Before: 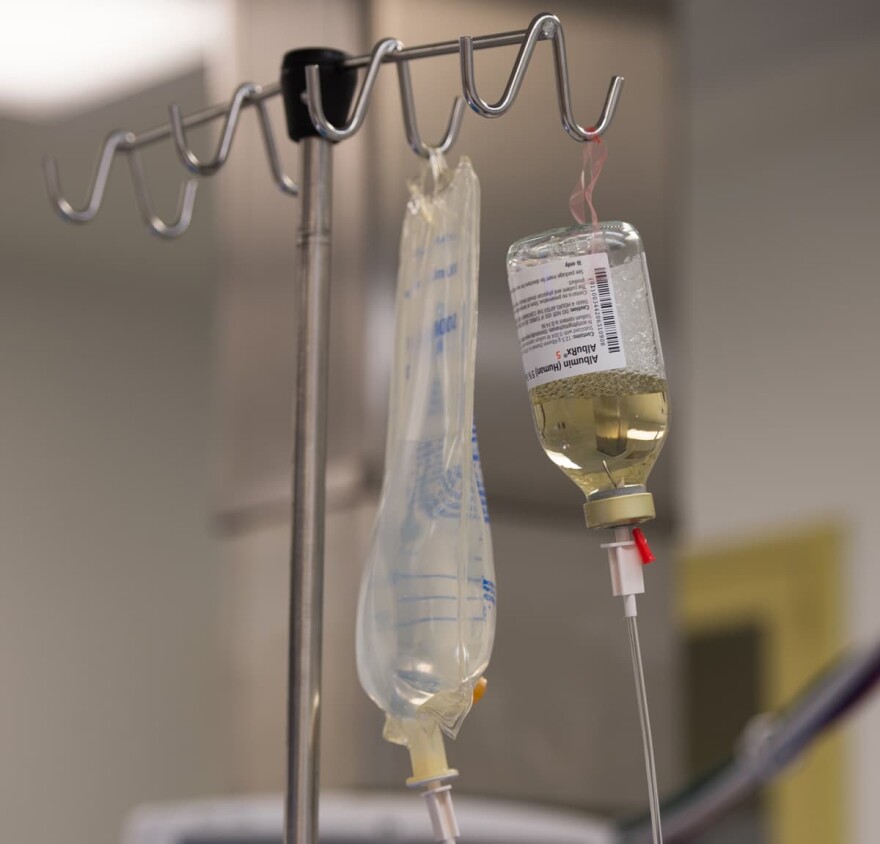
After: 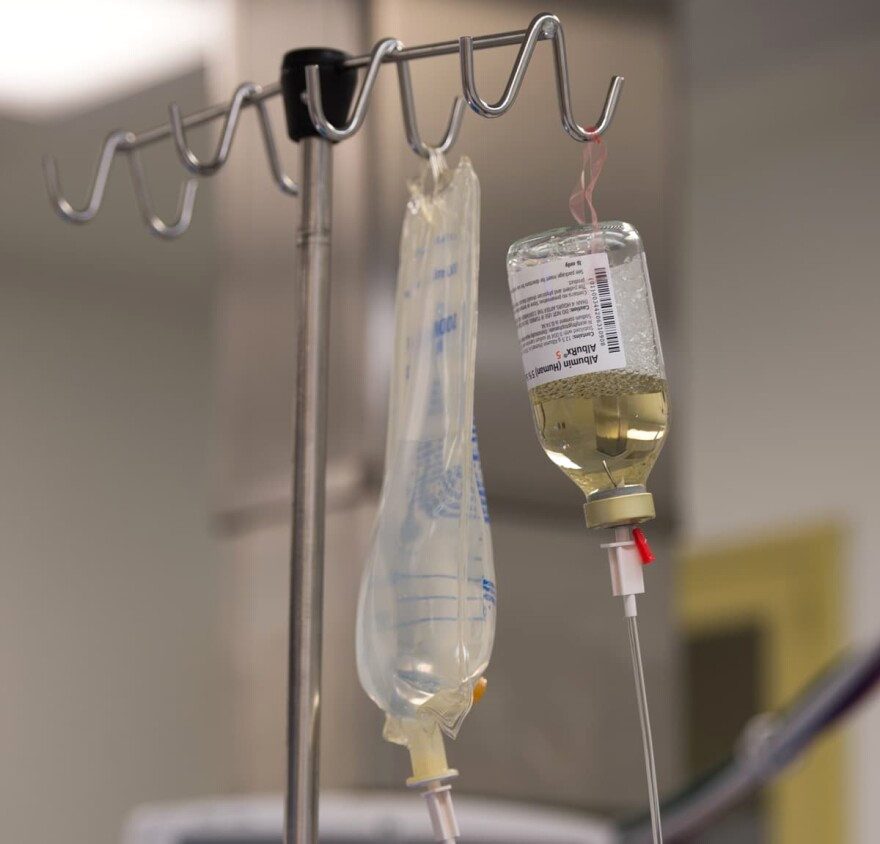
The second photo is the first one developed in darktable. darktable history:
exposure: exposure 0.077 EV, compensate highlight preservation false
